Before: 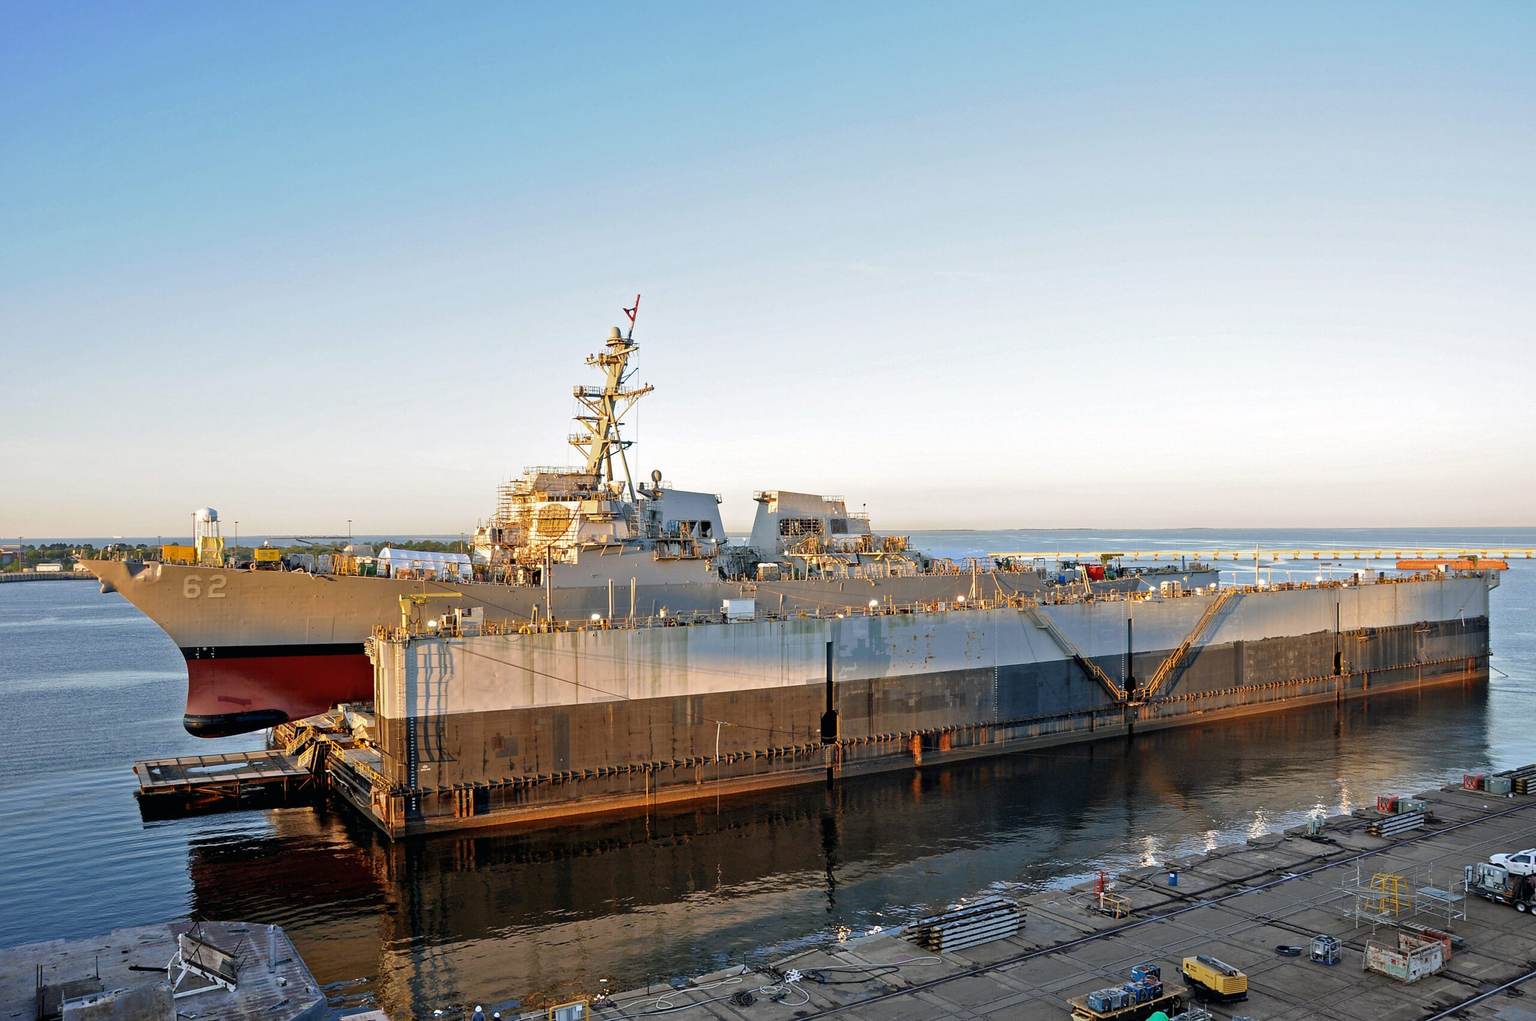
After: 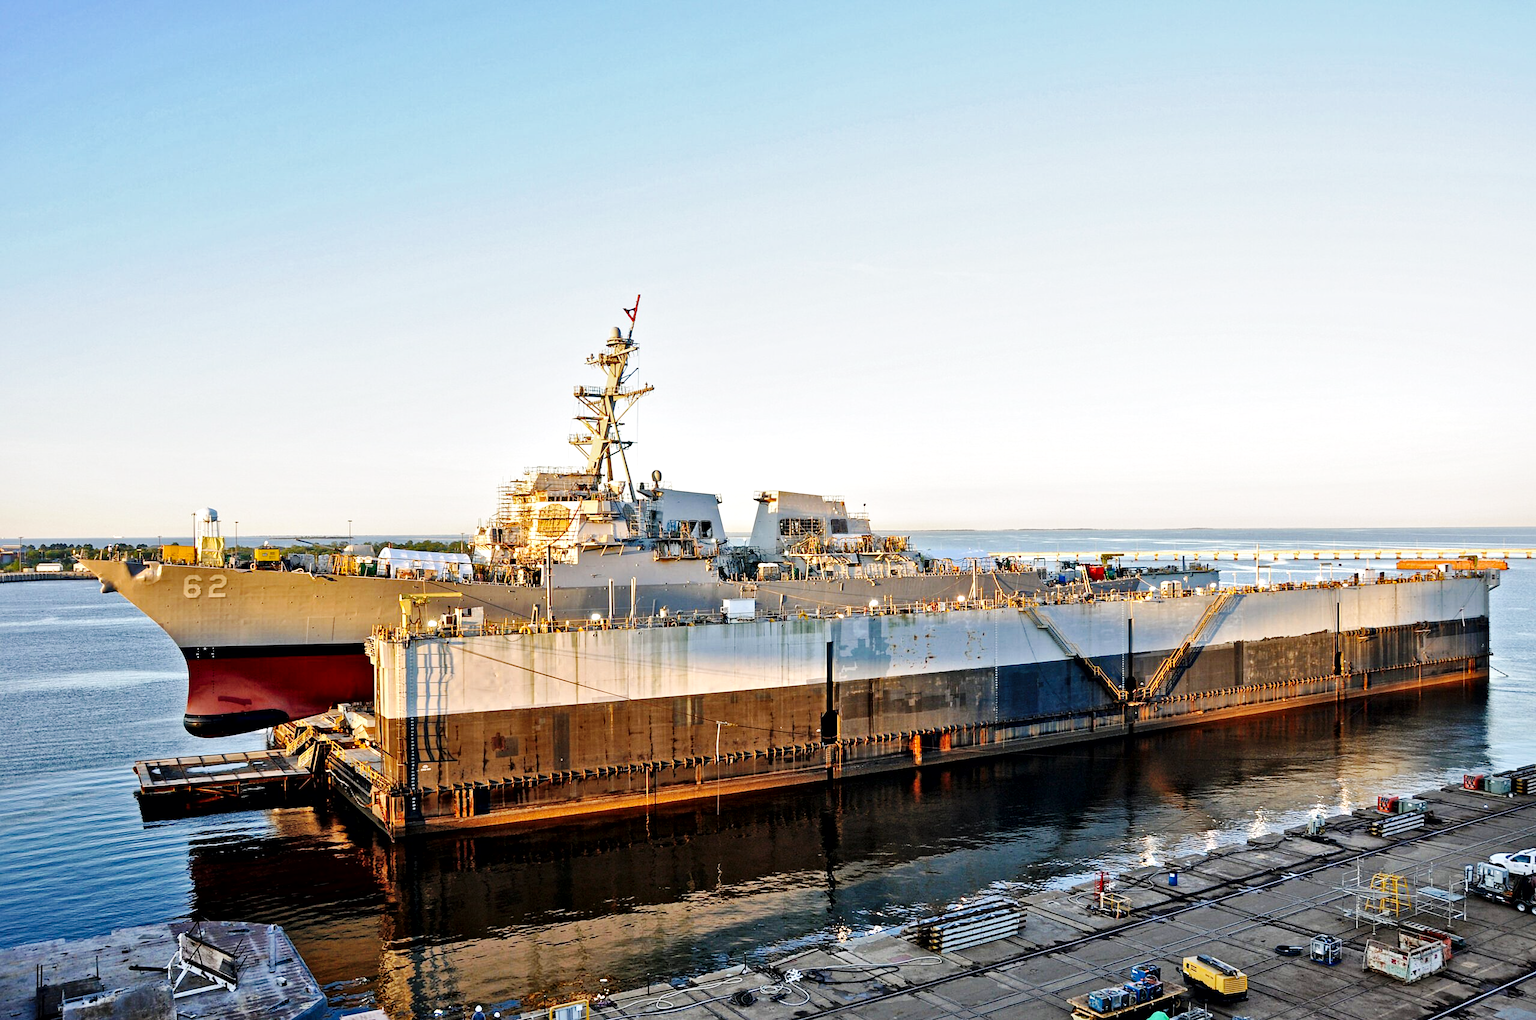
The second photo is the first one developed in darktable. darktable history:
local contrast: mode bilateral grid, contrast 25, coarseness 60, detail 151%, midtone range 0.2
base curve: curves: ch0 [(0, 0) (0.036, 0.025) (0.121, 0.166) (0.206, 0.329) (0.605, 0.79) (1, 1)], preserve colors none
